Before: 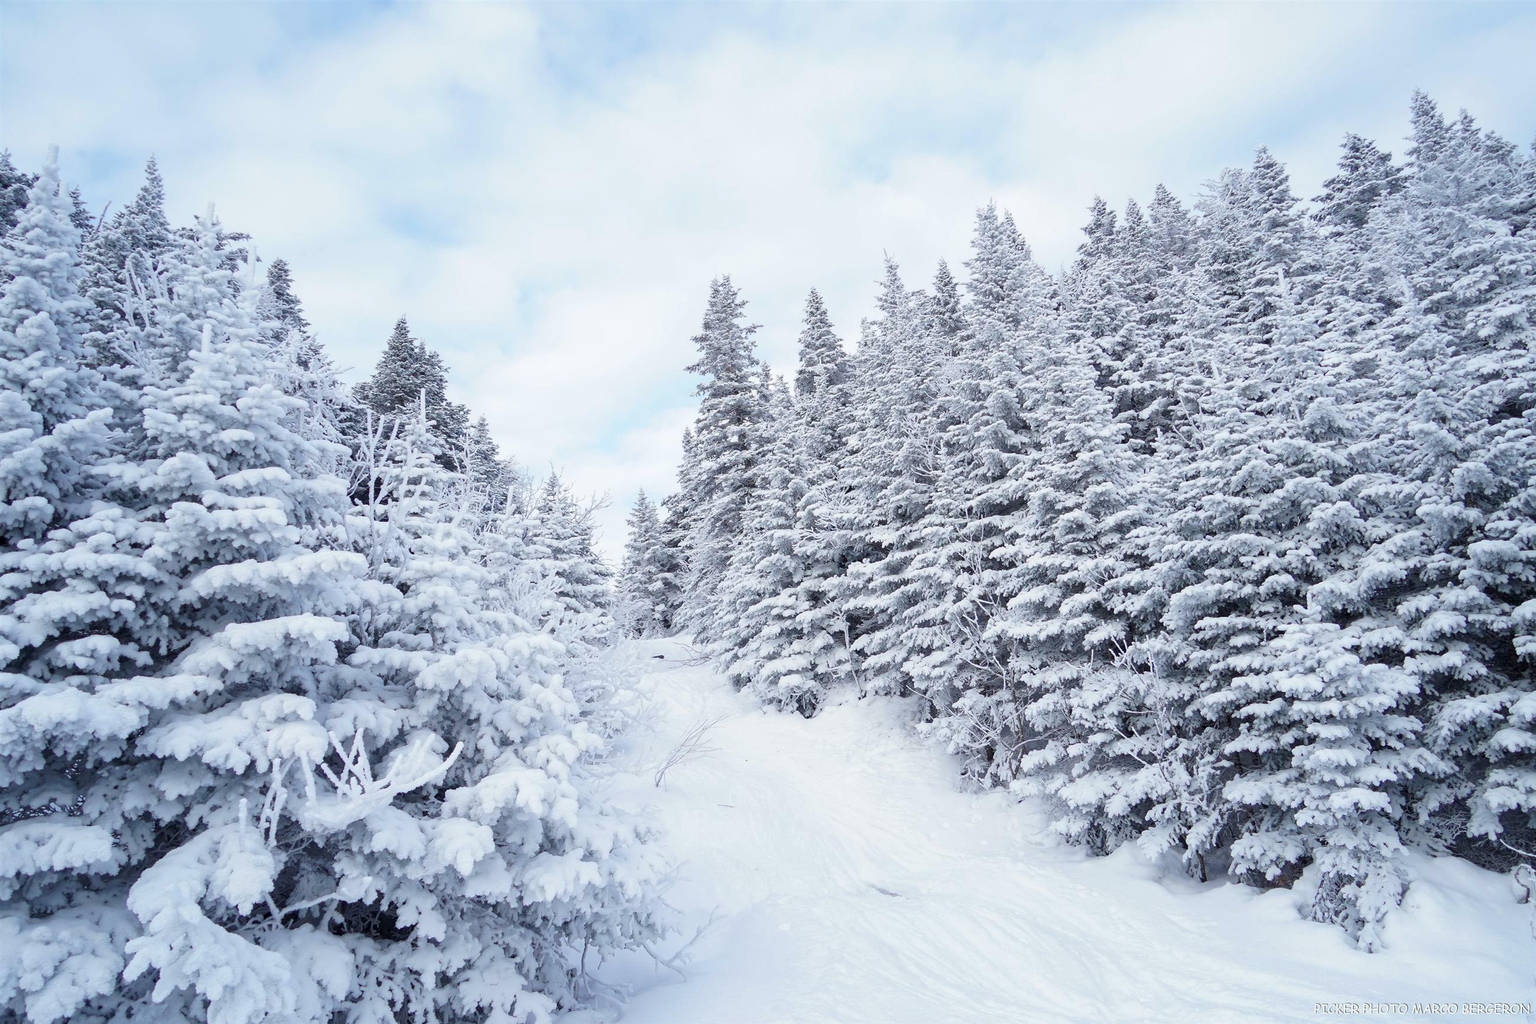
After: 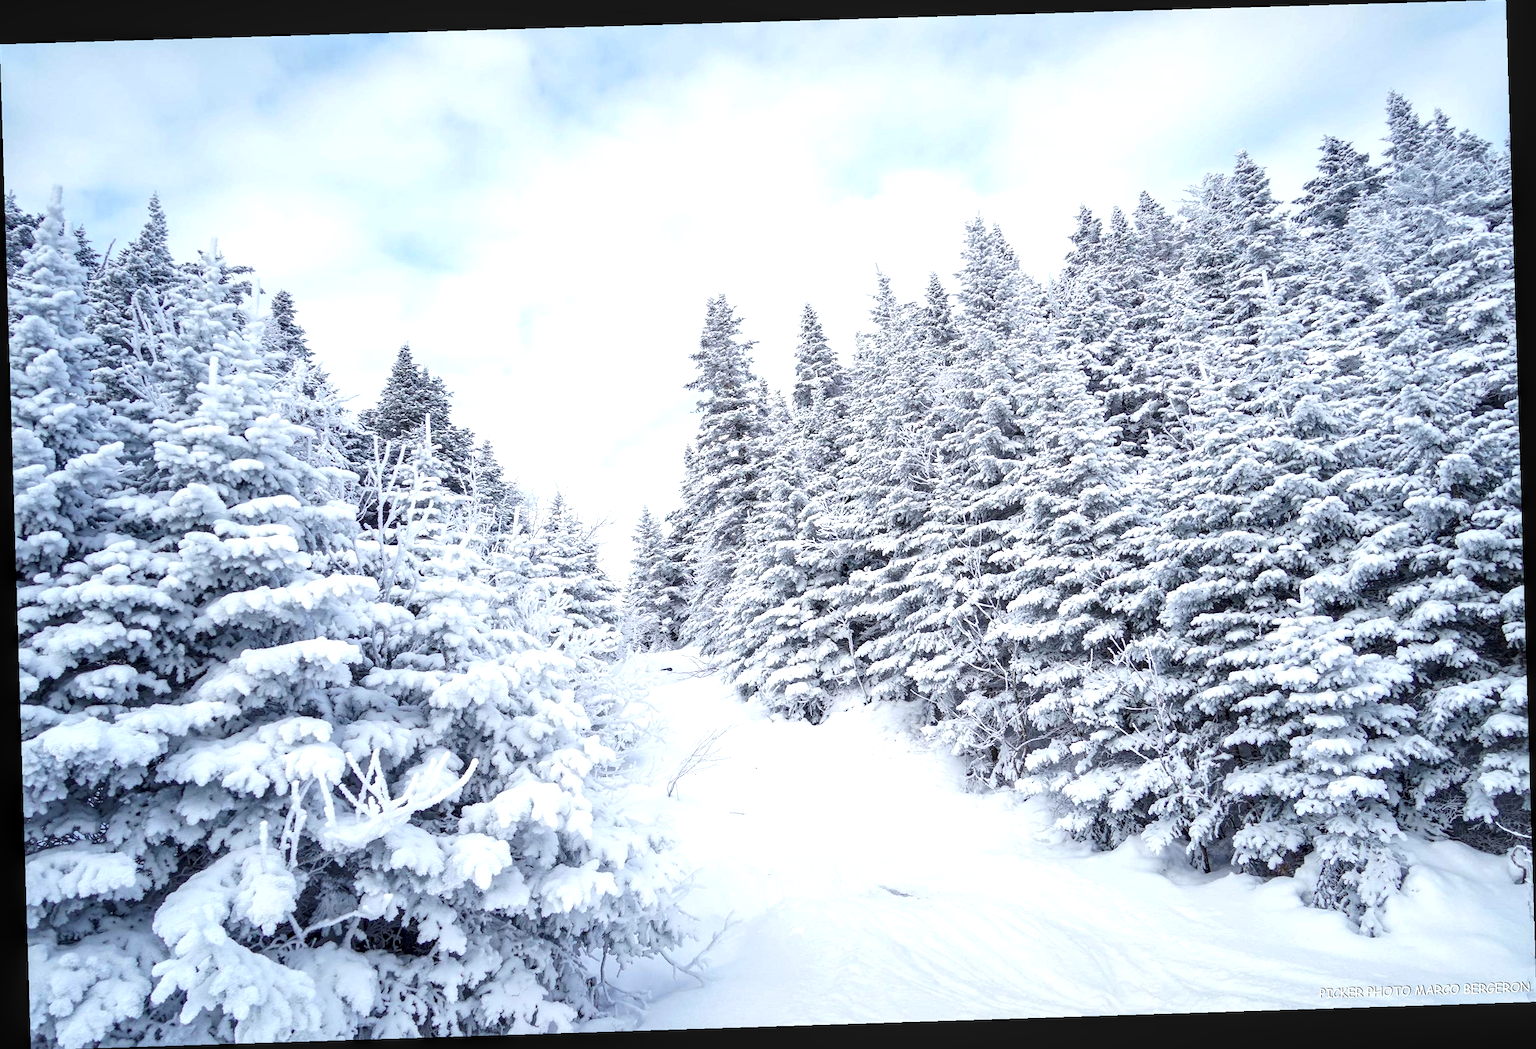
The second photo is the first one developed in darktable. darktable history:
rotate and perspective: rotation -1.77°, lens shift (horizontal) 0.004, automatic cropping off
local contrast: detail 140%
exposure: exposure 0.507 EV, compensate highlight preservation false
